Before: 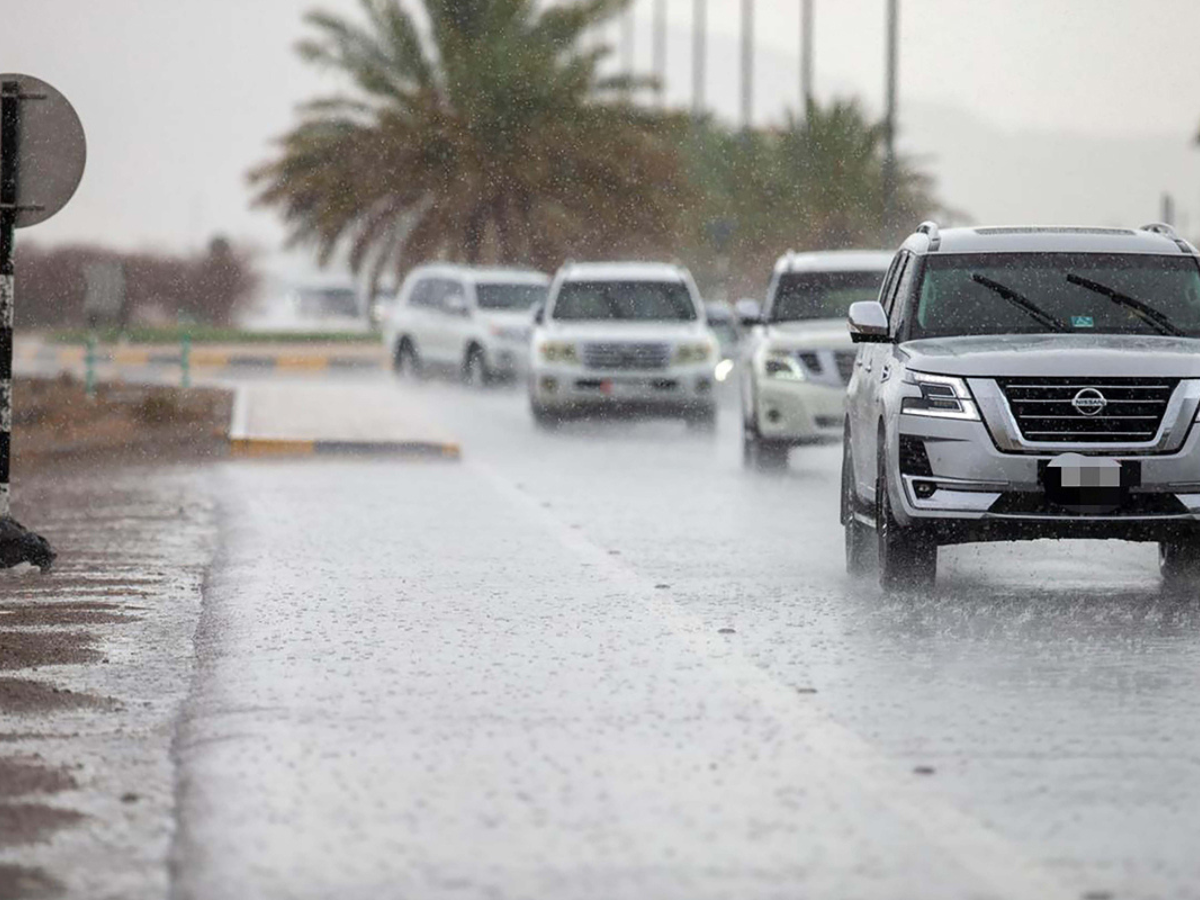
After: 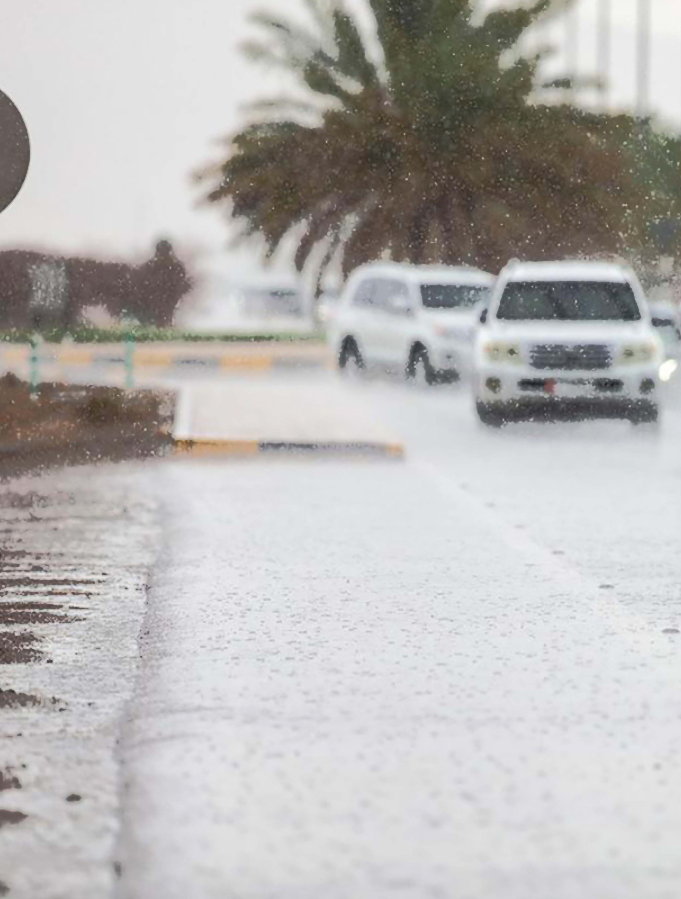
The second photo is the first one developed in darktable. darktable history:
crop: left 4.726%, right 38.48%
tone curve: curves: ch0 [(0, 0) (0.003, 0.003) (0.011, 0.01) (0.025, 0.023) (0.044, 0.042) (0.069, 0.065) (0.1, 0.094) (0.136, 0.127) (0.177, 0.166) (0.224, 0.211) (0.277, 0.26) (0.335, 0.315) (0.399, 0.375) (0.468, 0.44) (0.543, 0.658) (0.623, 0.718) (0.709, 0.782) (0.801, 0.851) (0.898, 0.923) (1, 1)], color space Lab, independent channels, preserve colors none
